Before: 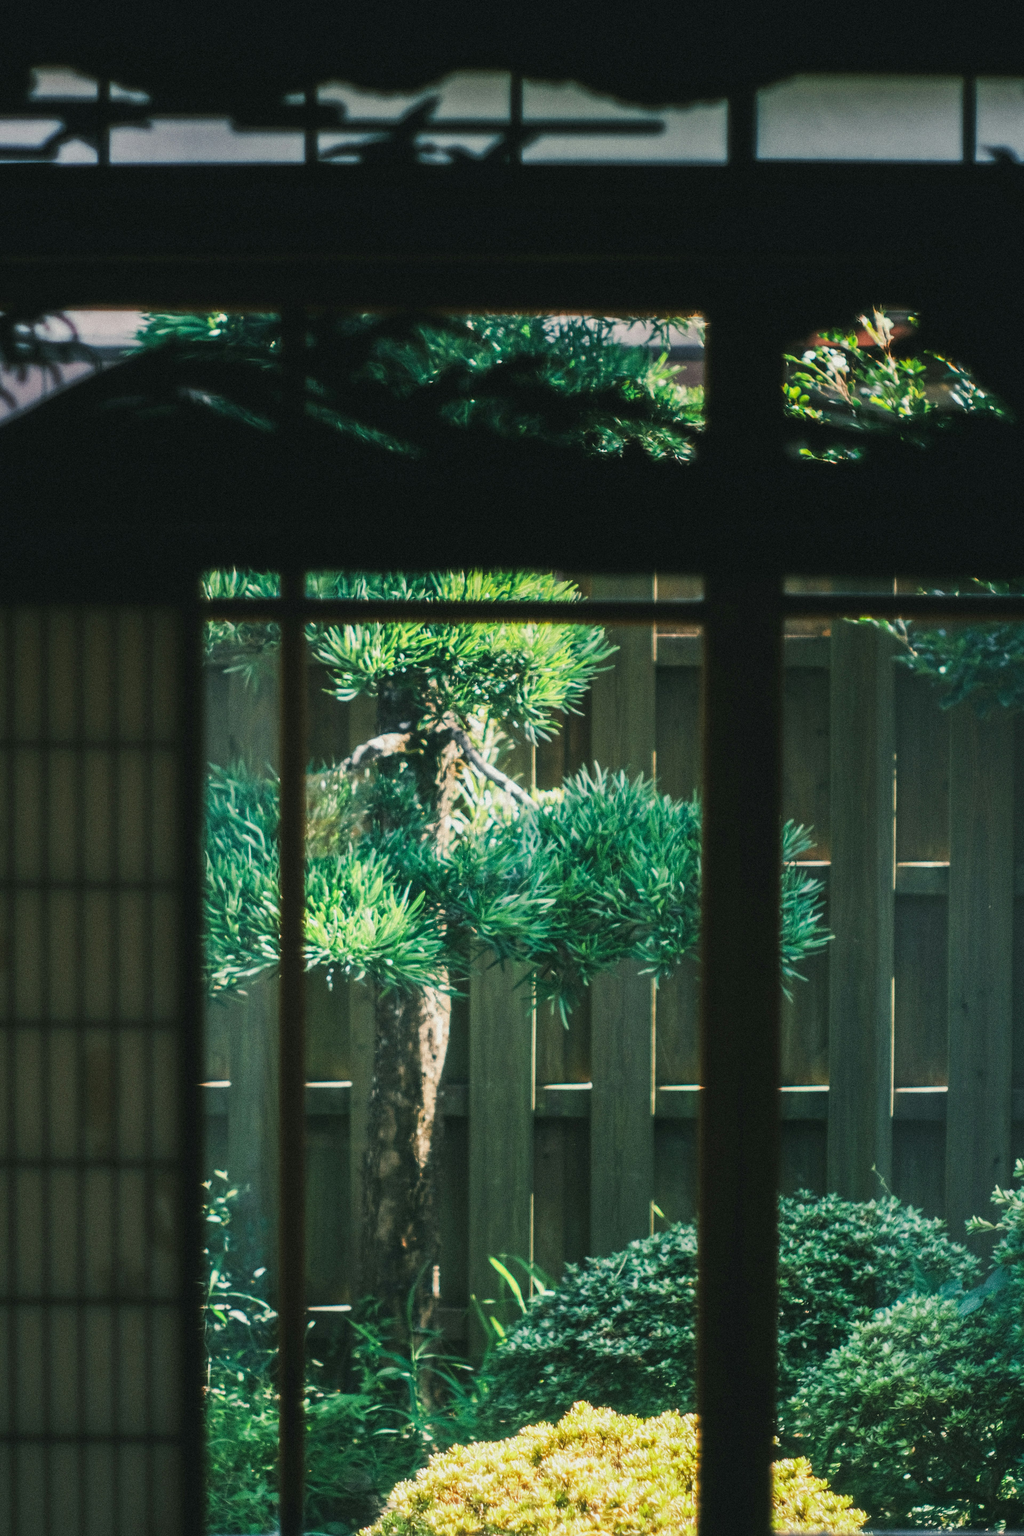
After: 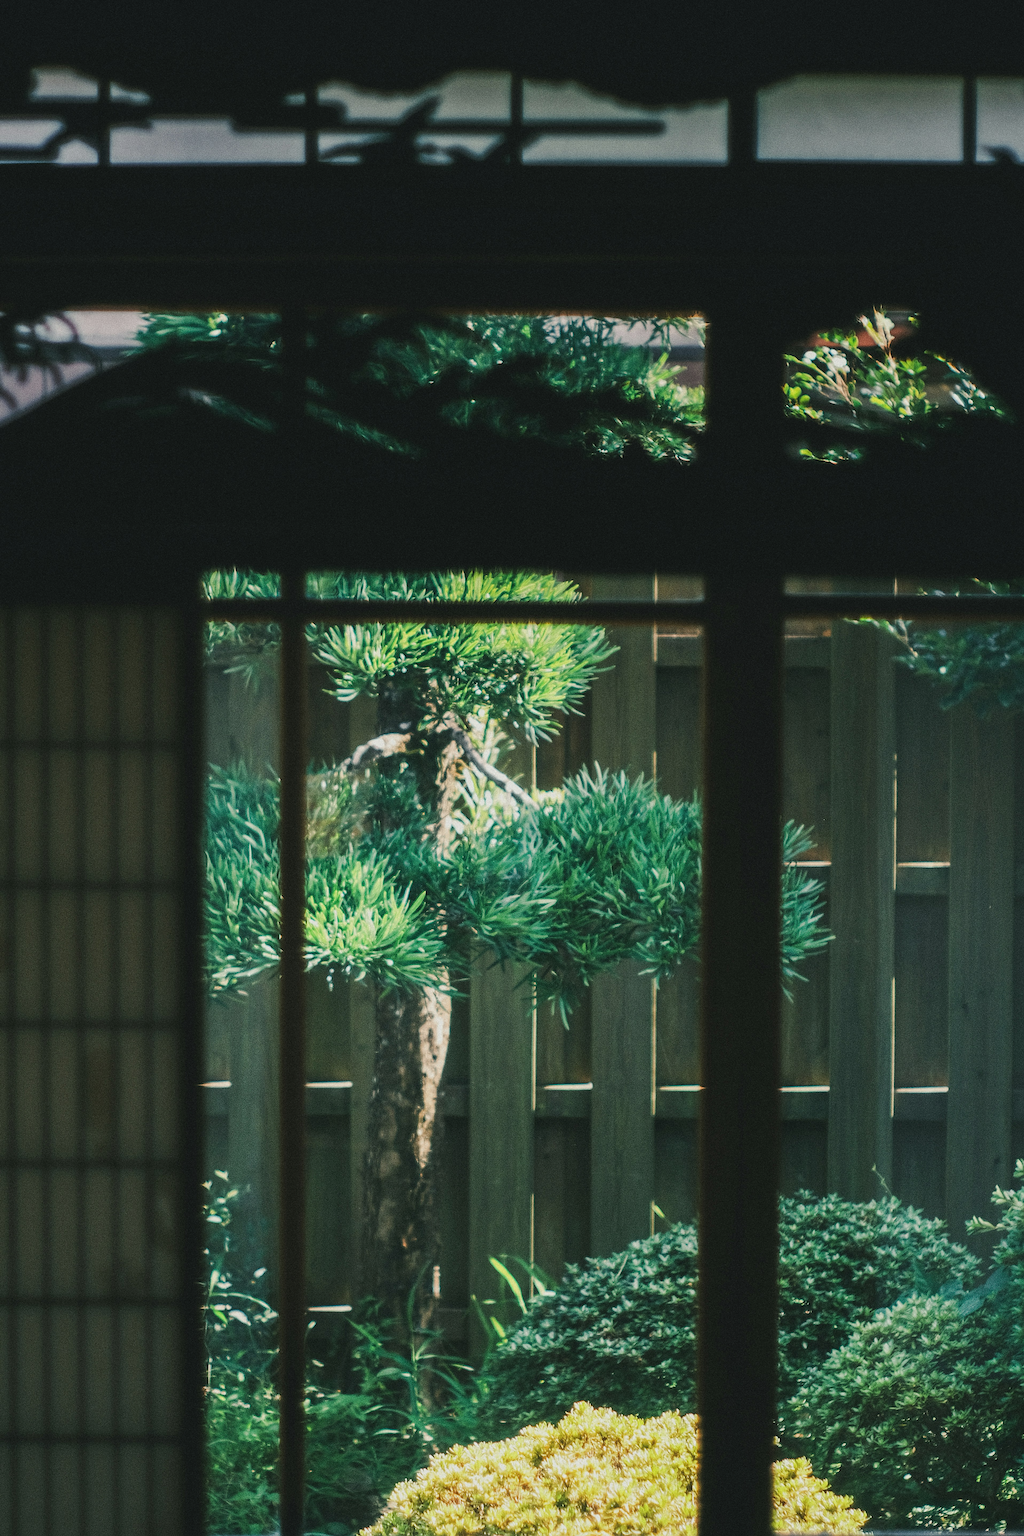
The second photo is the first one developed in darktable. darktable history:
contrast brightness saturation: contrast -0.082, brightness -0.045, saturation -0.109
sharpen: on, module defaults
